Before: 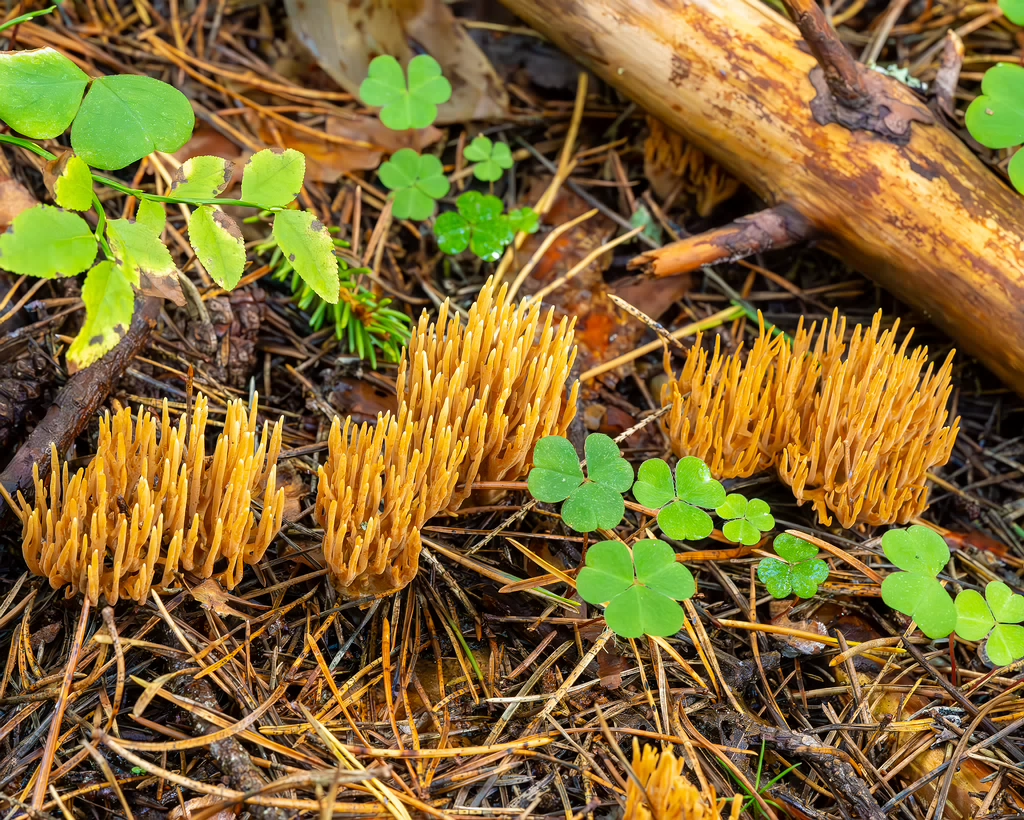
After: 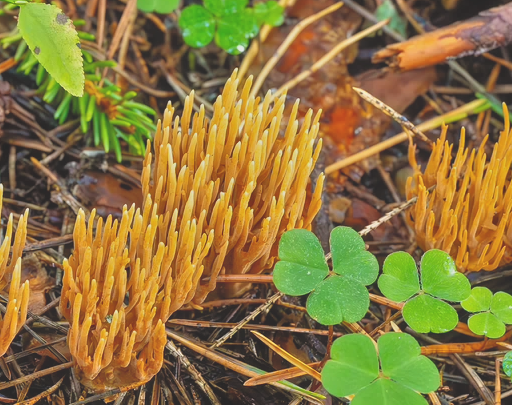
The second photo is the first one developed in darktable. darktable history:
crop: left 24.943%, top 25.246%, right 24.98%, bottom 25.285%
exposure: black level correction -0.015, exposure -0.529 EV, compensate exposure bias true, compensate highlight preservation false
tone equalizer: -7 EV 0.155 EV, -6 EV 0.61 EV, -5 EV 1.17 EV, -4 EV 1.3 EV, -3 EV 1.12 EV, -2 EV 0.6 EV, -1 EV 0.154 EV
